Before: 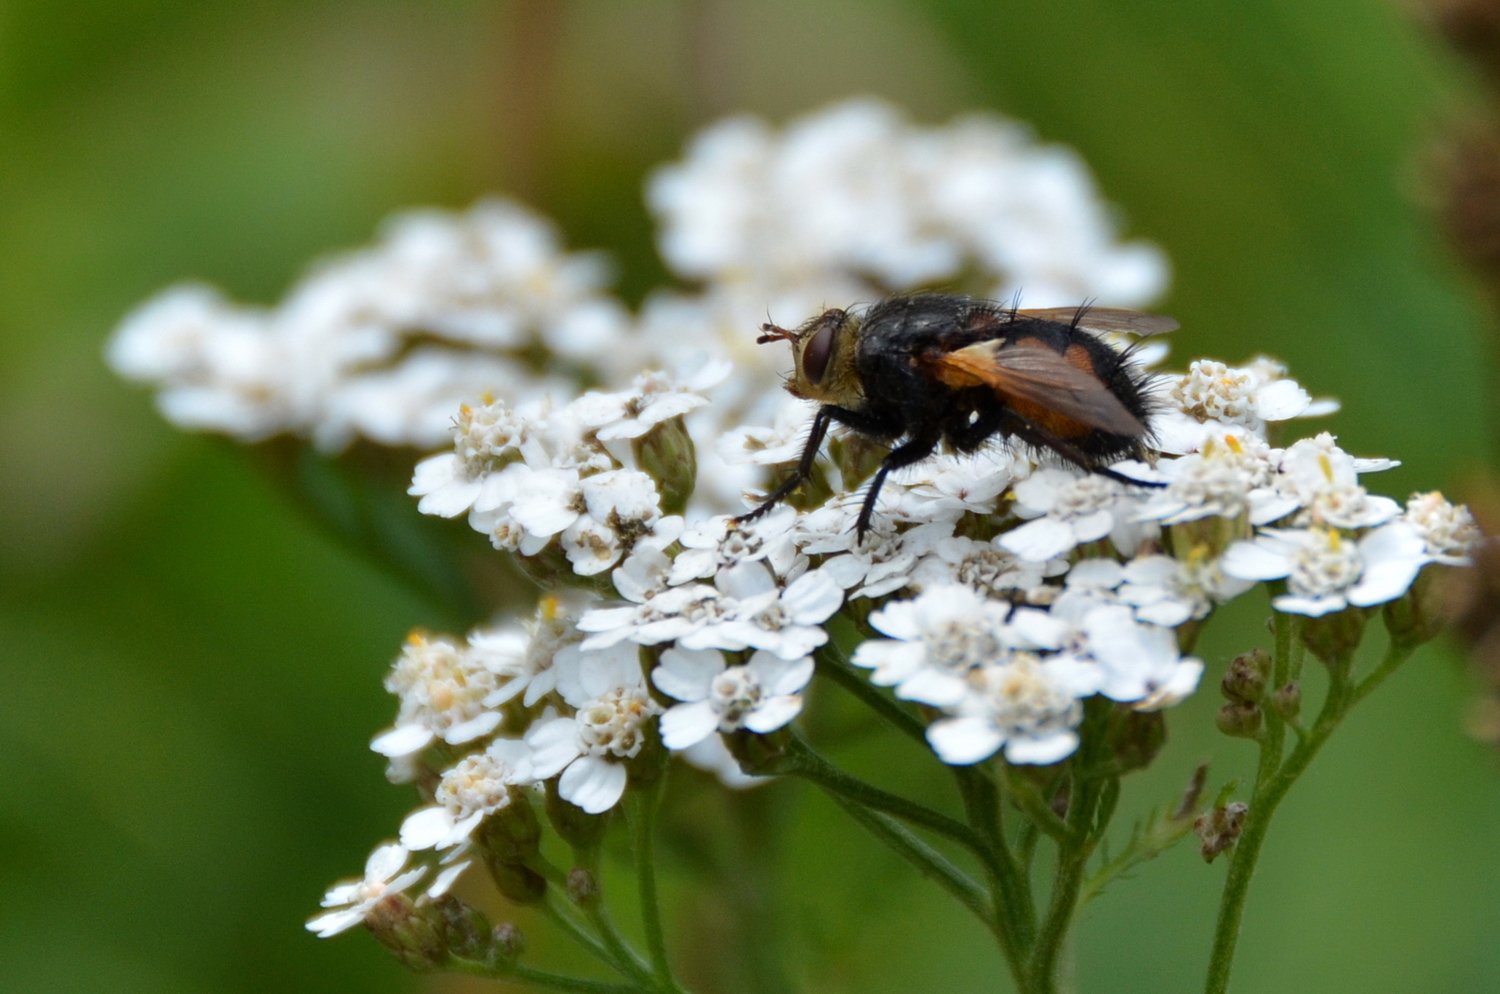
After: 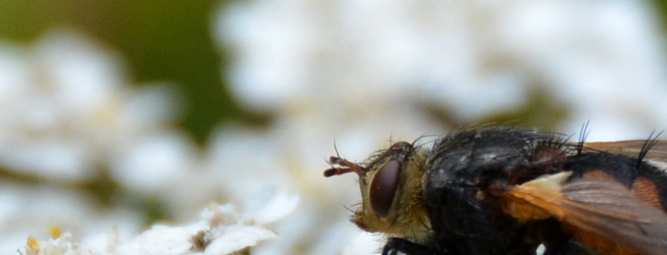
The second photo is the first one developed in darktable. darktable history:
crop: left 28.884%, top 16.821%, right 26.605%, bottom 57.488%
